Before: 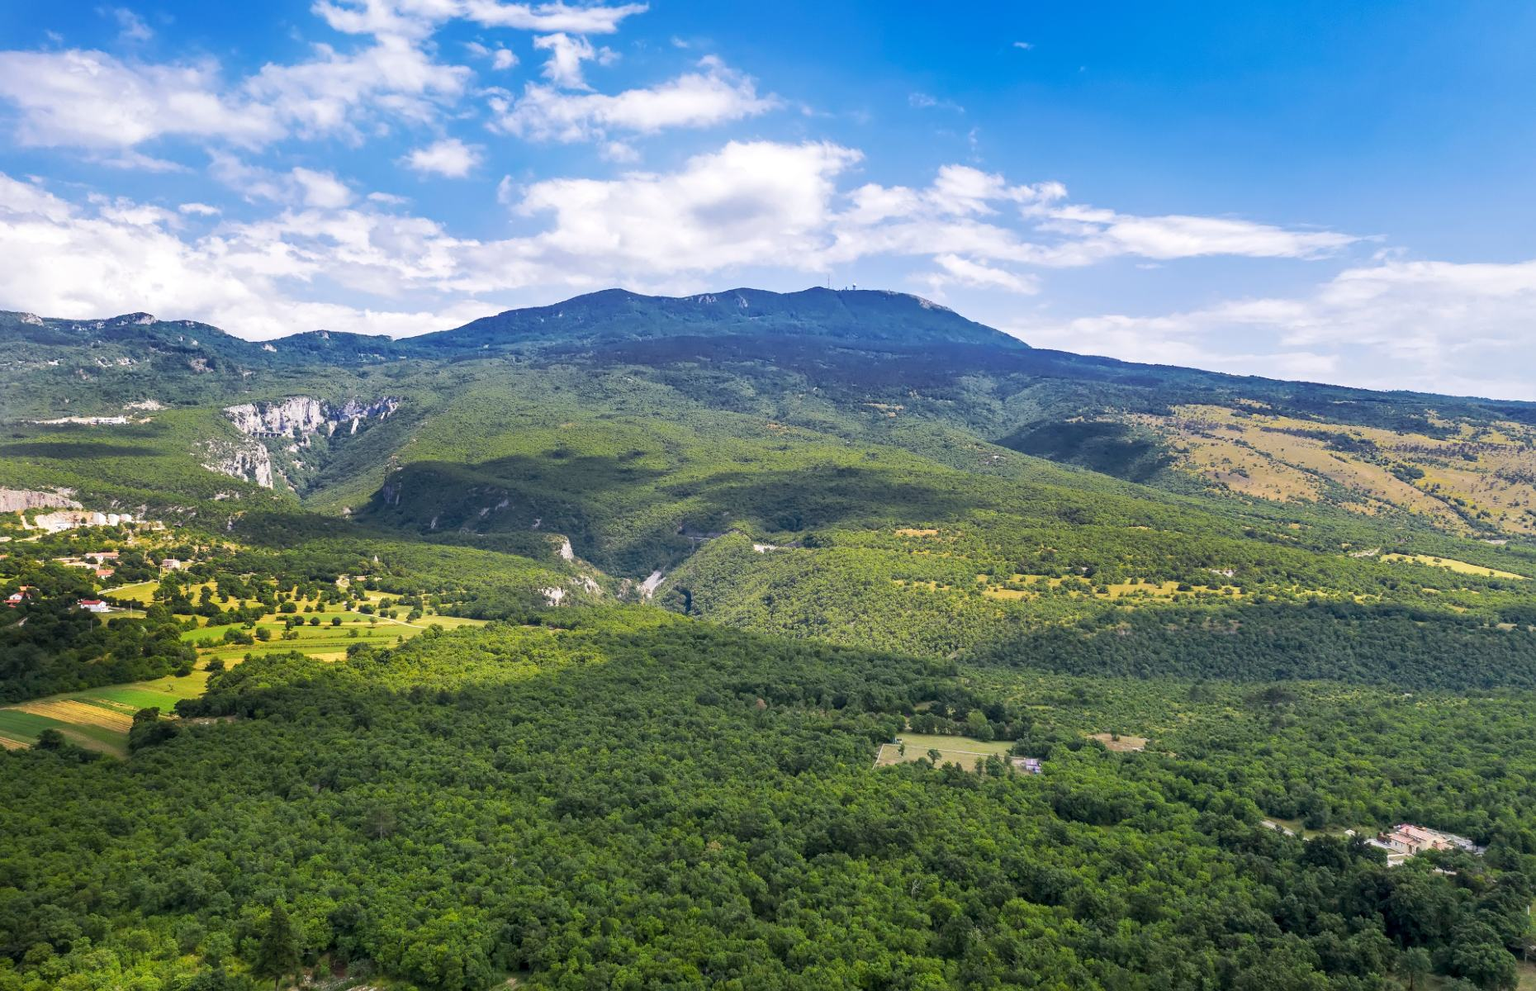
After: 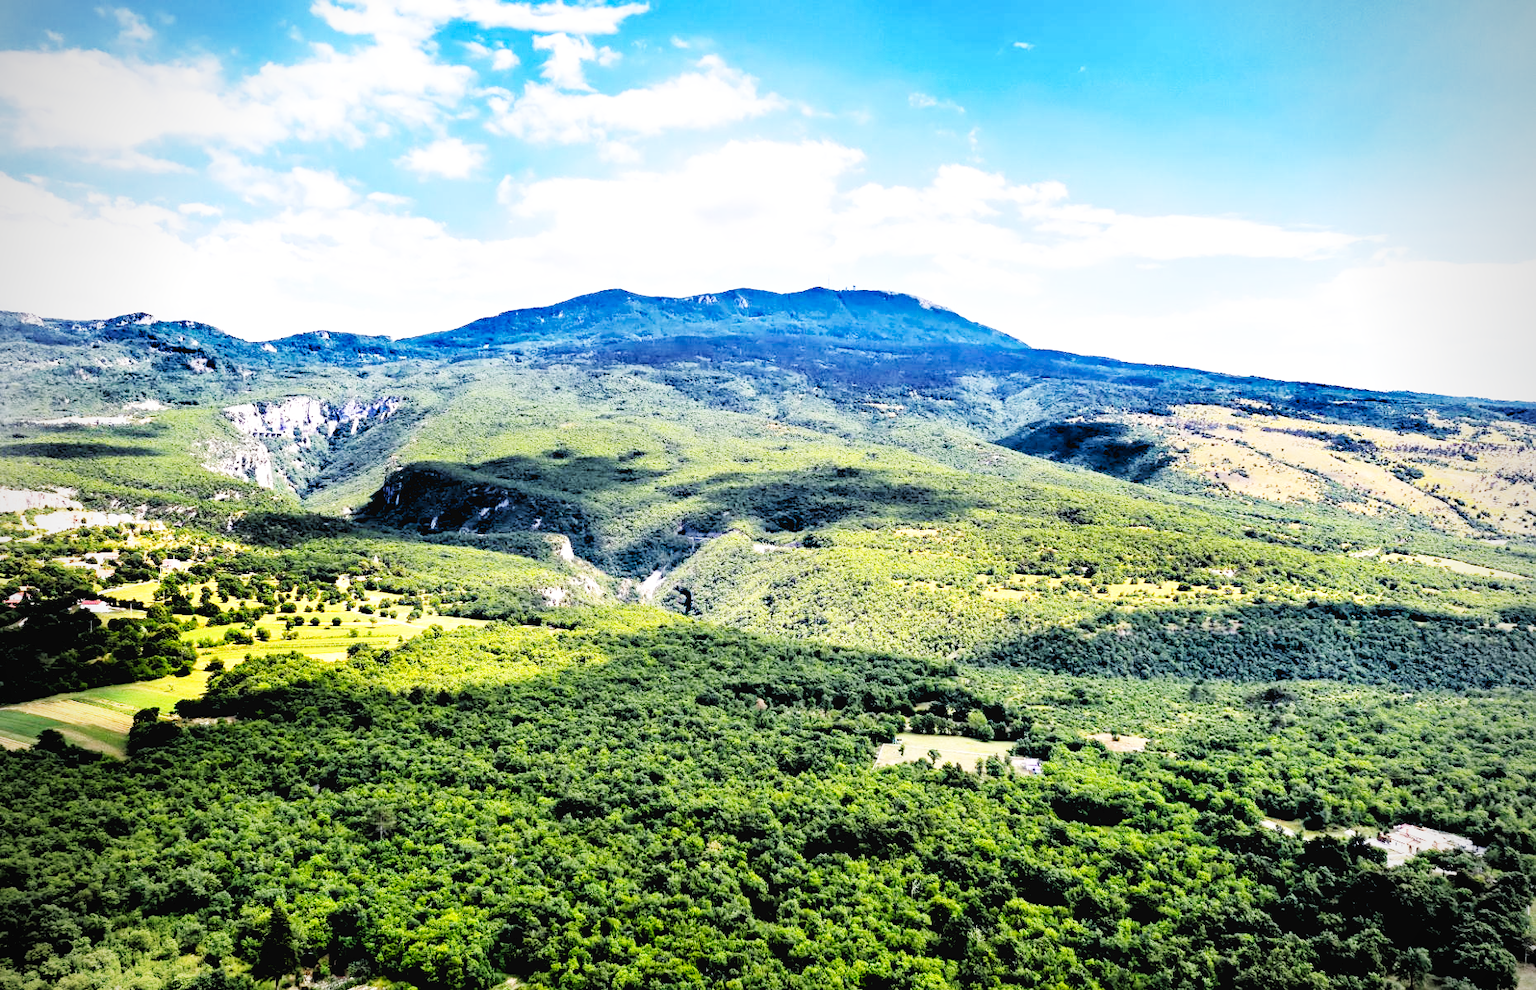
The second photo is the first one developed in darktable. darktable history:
contrast equalizer: octaves 7, y [[0.528, 0.548, 0.563, 0.562, 0.546, 0.526], [0.55 ×6], [0 ×6], [0 ×6], [0 ×6]]
vignetting: on, module defaults
base curve: curves: ch0 [(0, 0.003) (0.001, 0.002) (0.006, 0.004) (0.02, 0.022) (0.048, 0.086) (0.094, 0.234) (0.162, 0.431) (0.258, 0.629) (0.385, 0.8) (0.548, 0.918) (0.751, 0.988) (1, 1)], preserve colors none
rgb levels: levels [[0.029, 0.461, 0.922], [0, 0.5, 1], [0, 0.5, 1]]
